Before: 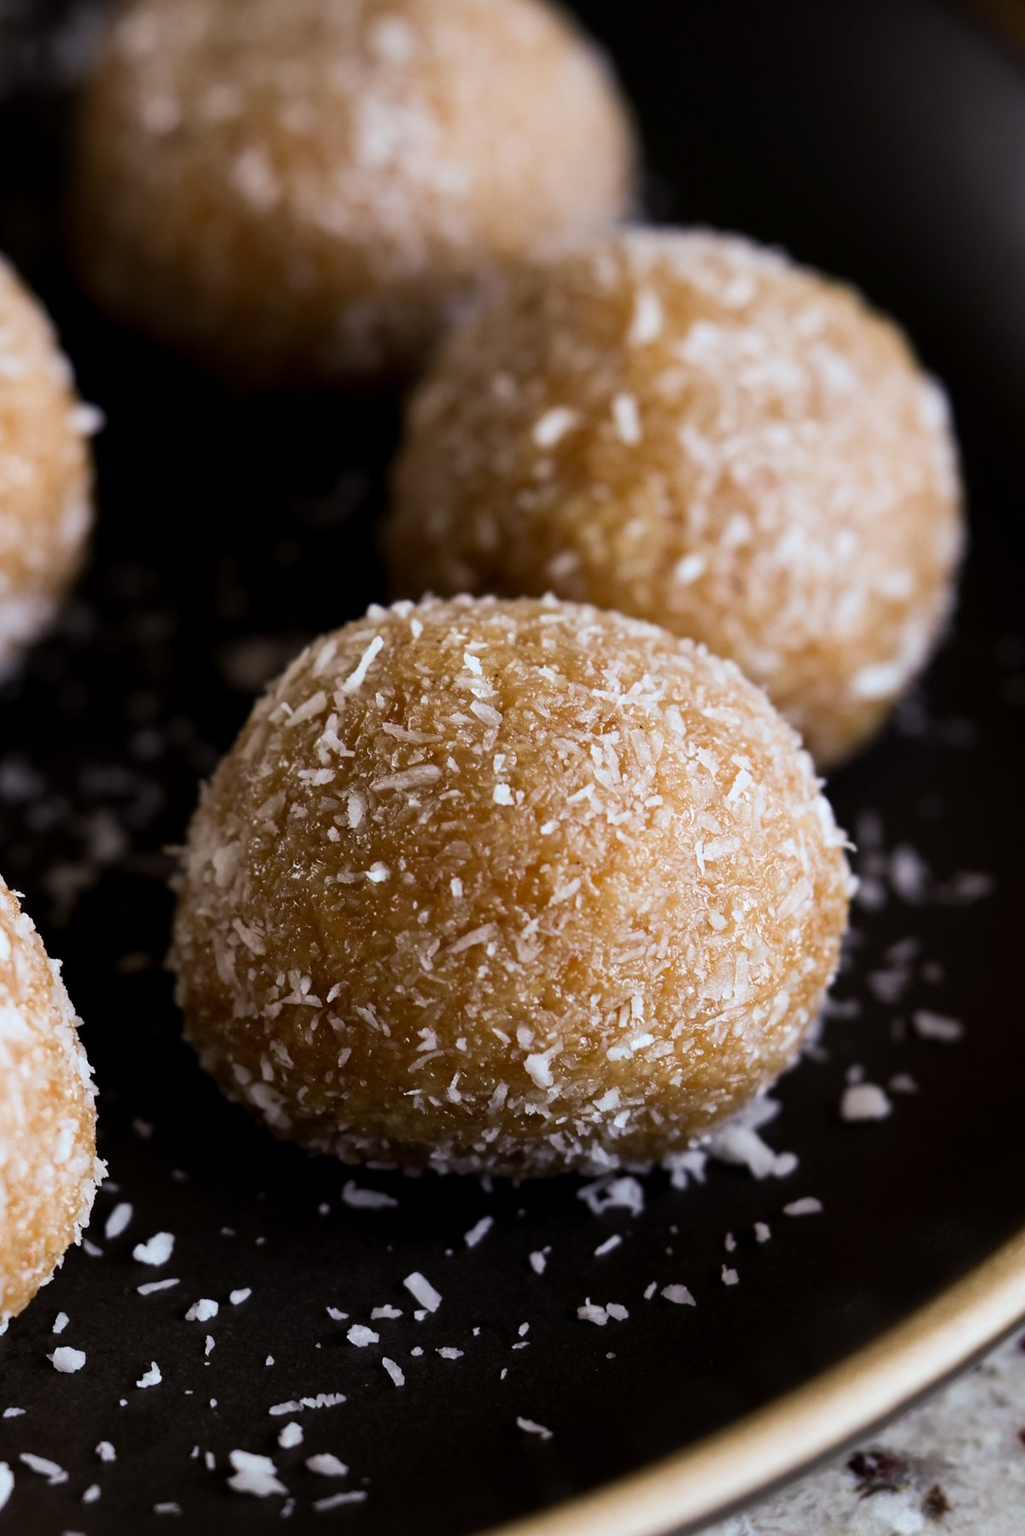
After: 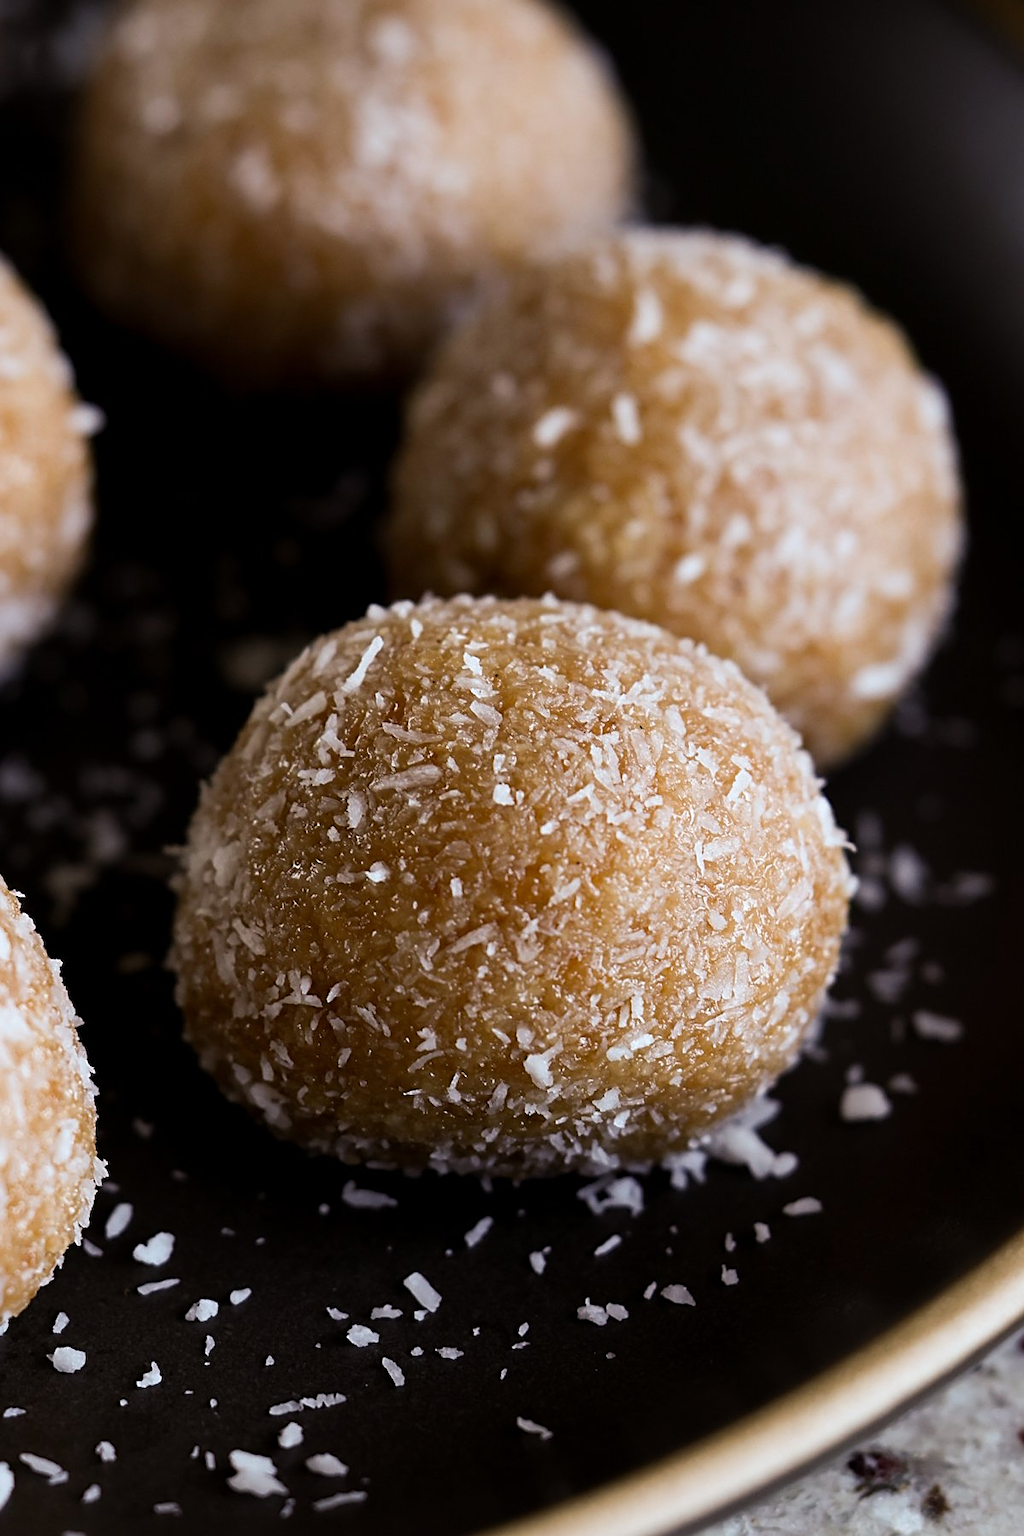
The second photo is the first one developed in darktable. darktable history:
base curve: curves: ch0 [(0, 0) (0.303, 0.277) (1, 1)]
sharpen: on, module defaults
